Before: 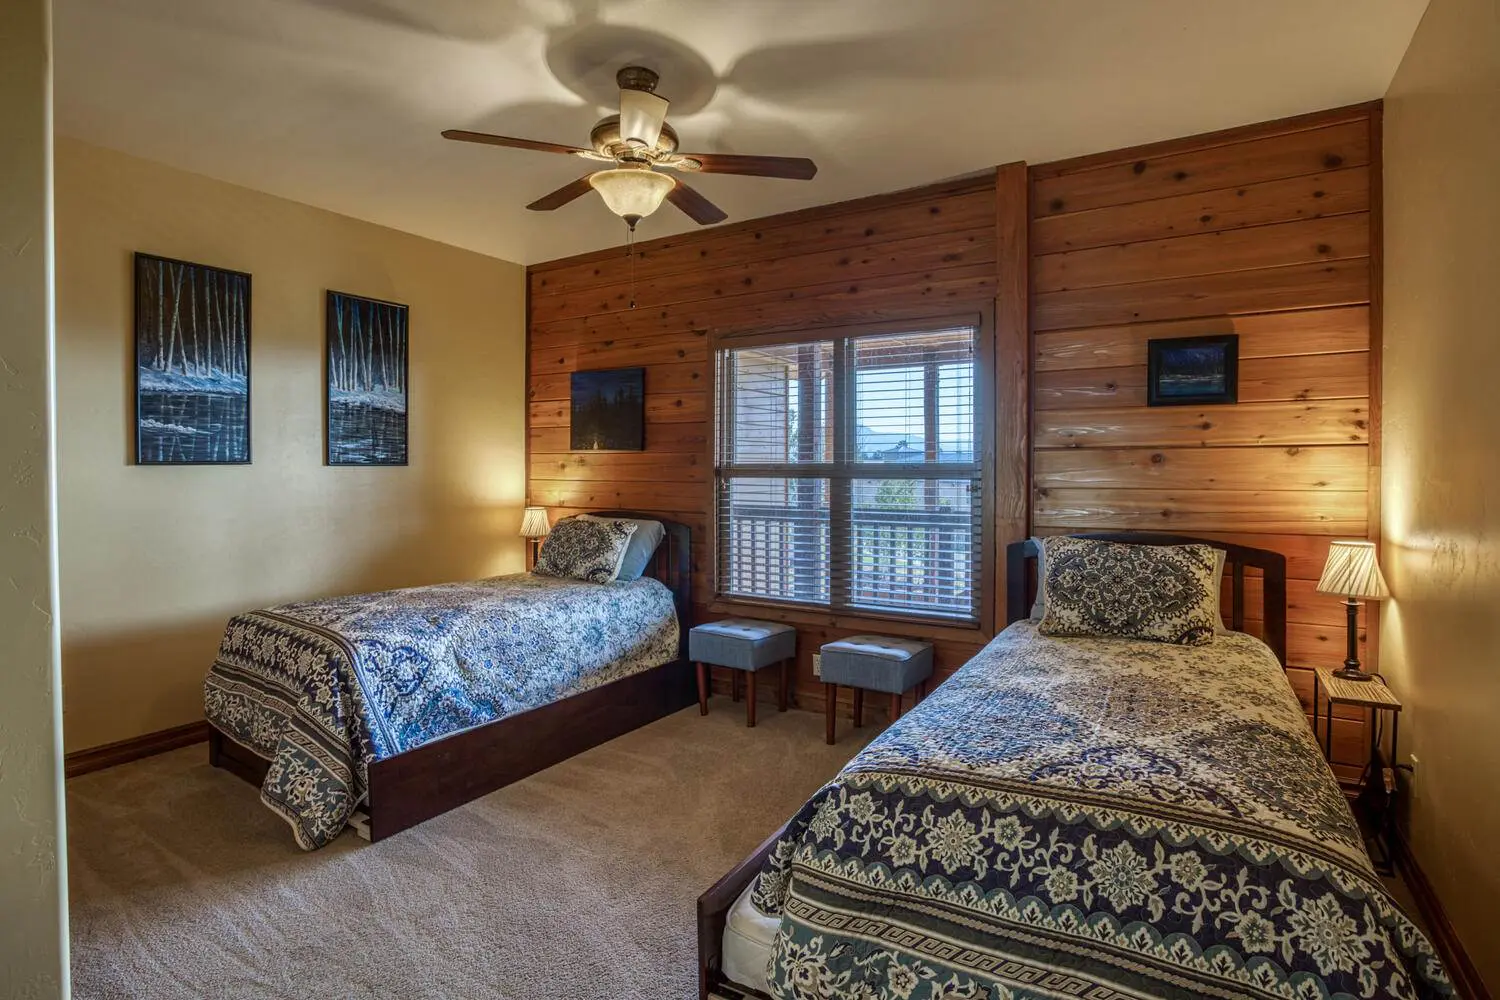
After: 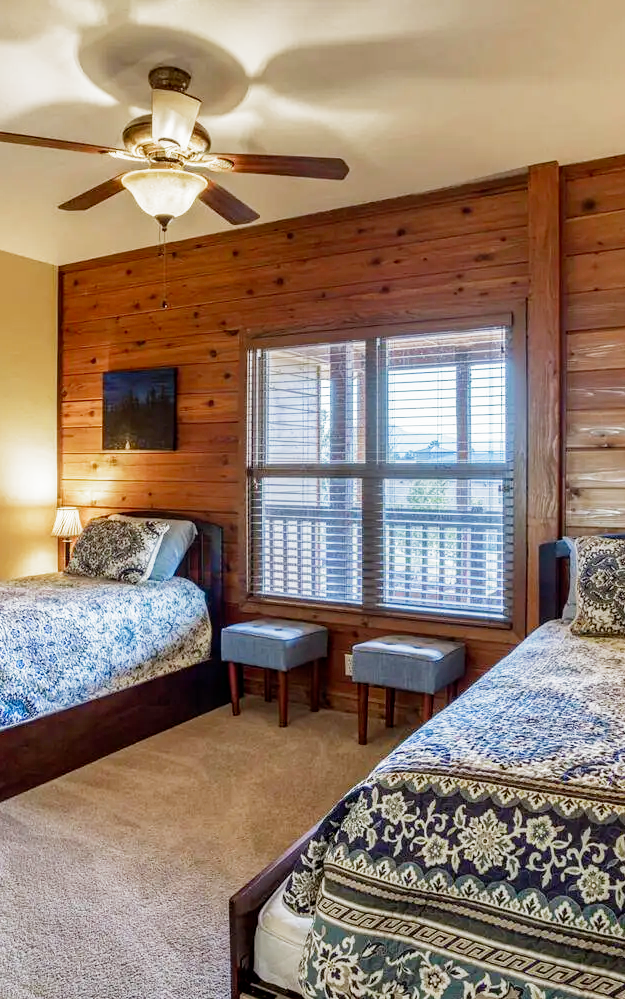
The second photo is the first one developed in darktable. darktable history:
filmic rgb: middle gray luminance 9.23%, black relative exposure -10.55 EV, white relative exposure 3.45 EV, threshold 6 EV, target black luminance 0%, hardness 5.98, latitude 59.69%, contrast 1.087, highlights saturation mix 5%, shadows ↔ highlights balance 29.23%, add noise in highlights 0, preserve chrominance no, color science v3 (2019), use custom middle-gray values true, iterations of high-quality reconstruction 0, contrast in highlights soft, enable highlight reconstruction true
crop: left 31.229%, right 27.105%
